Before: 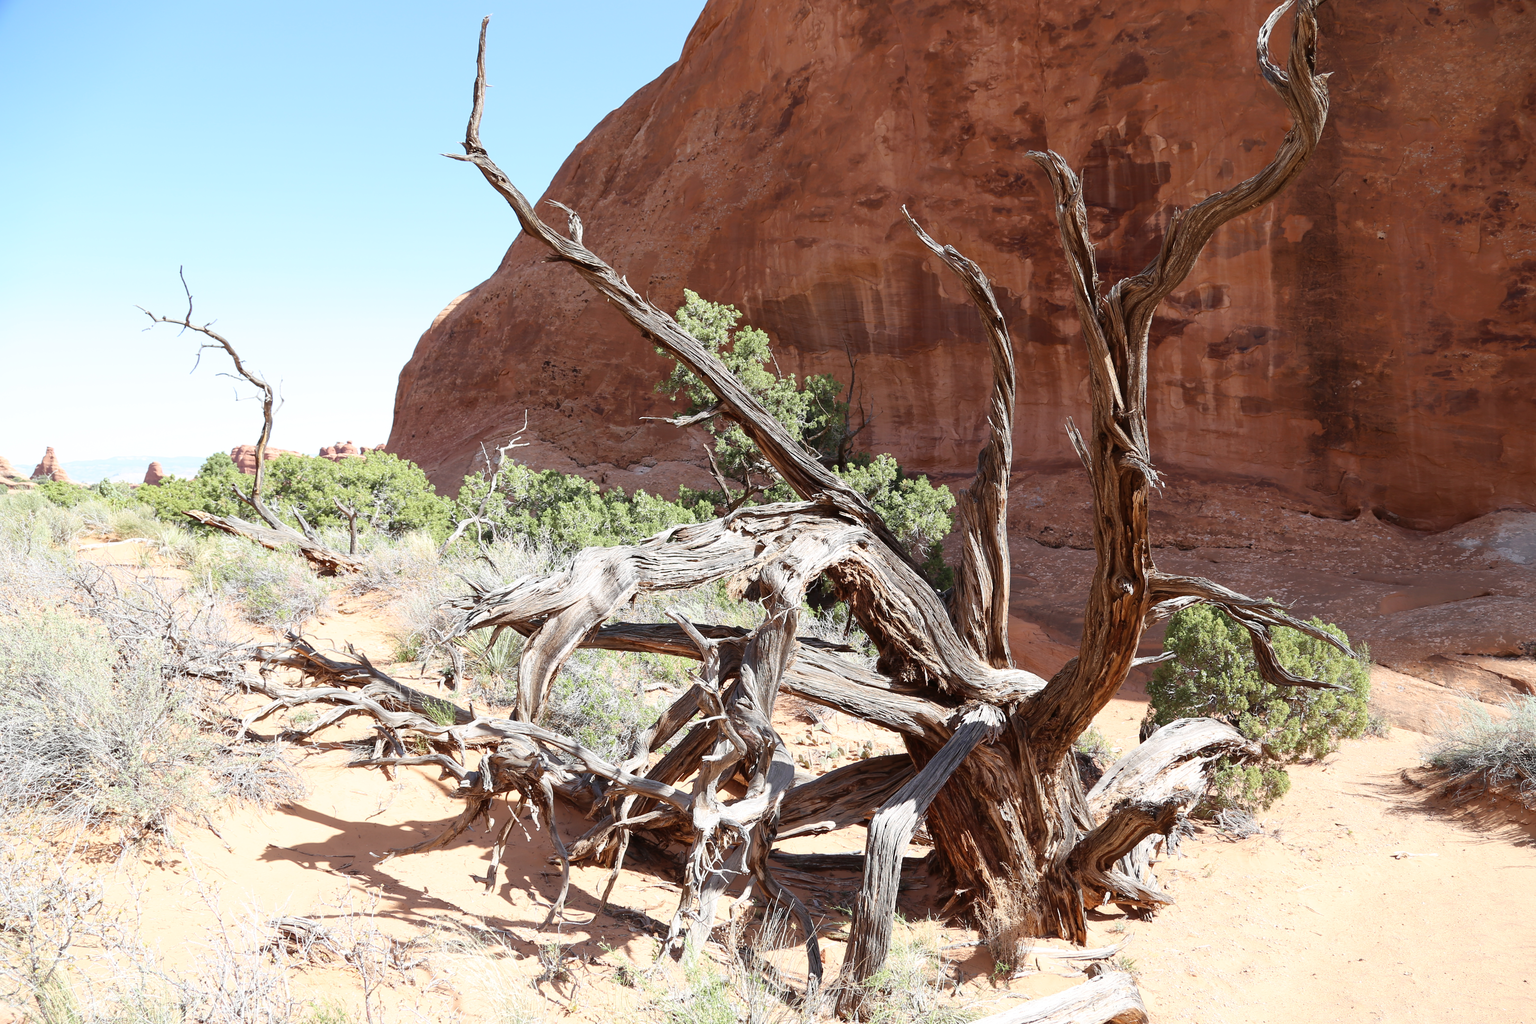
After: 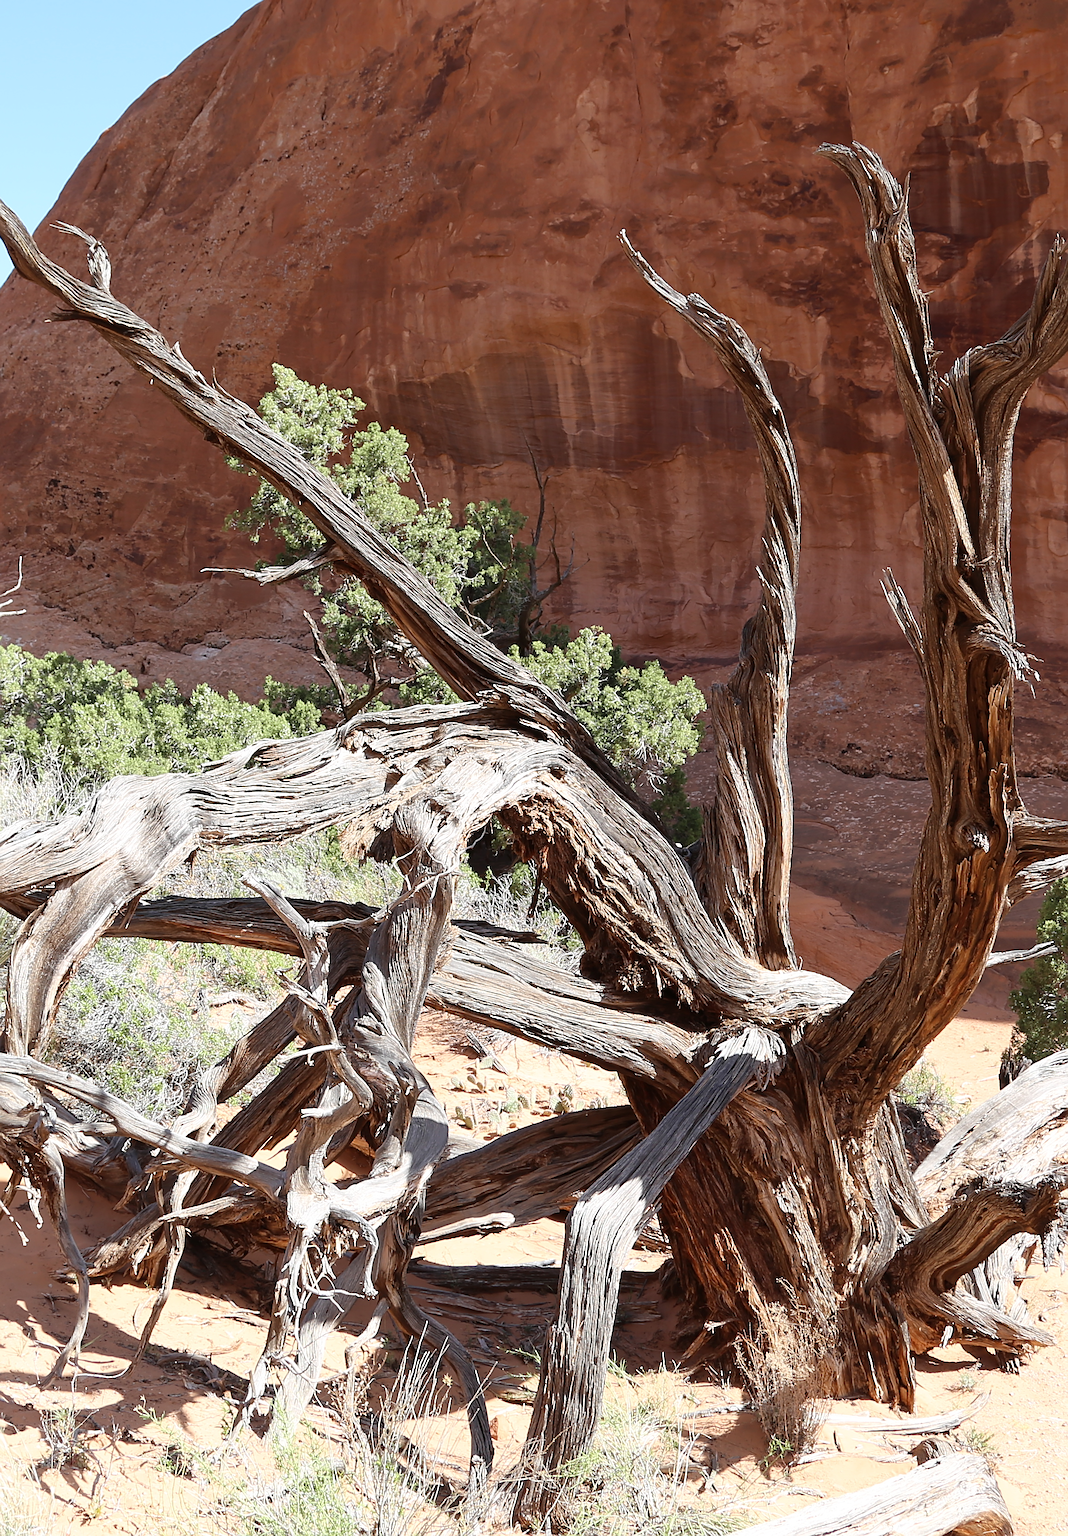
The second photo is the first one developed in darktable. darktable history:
crop: left 33.44%, top 5.959%, right 22.947%
sharpen: amount 0.588
